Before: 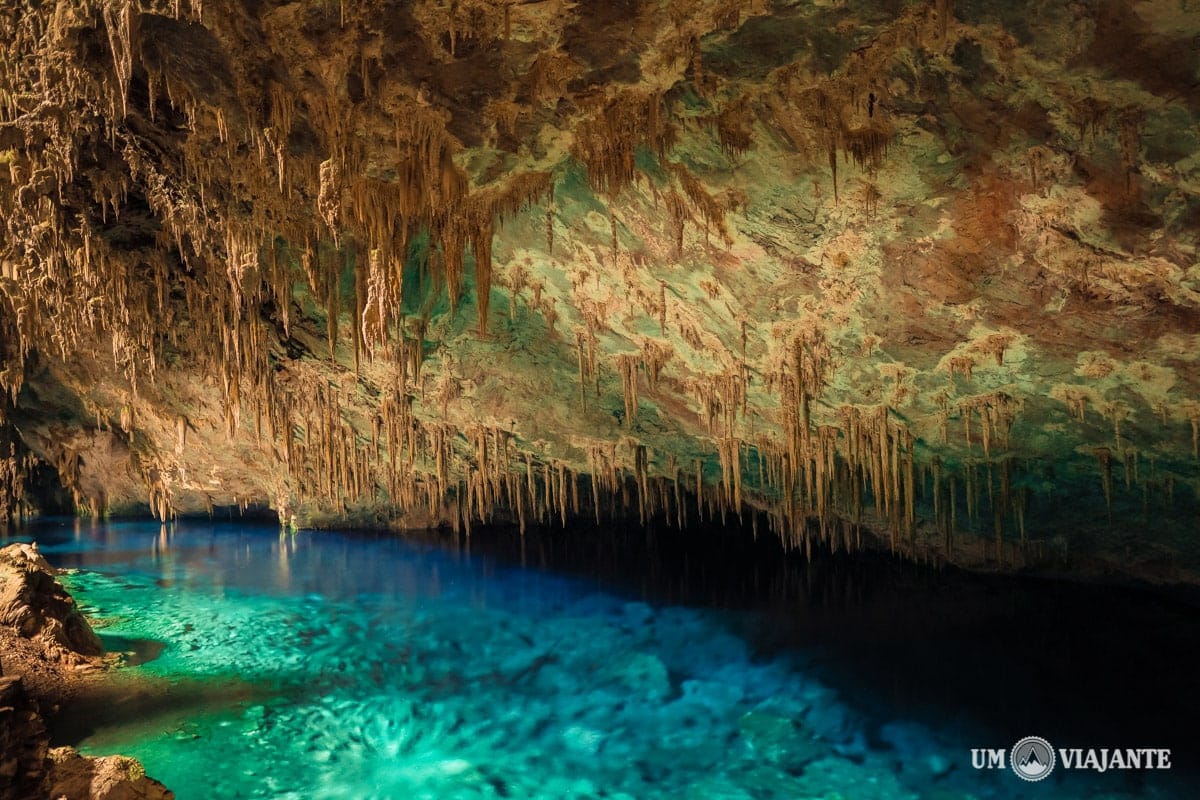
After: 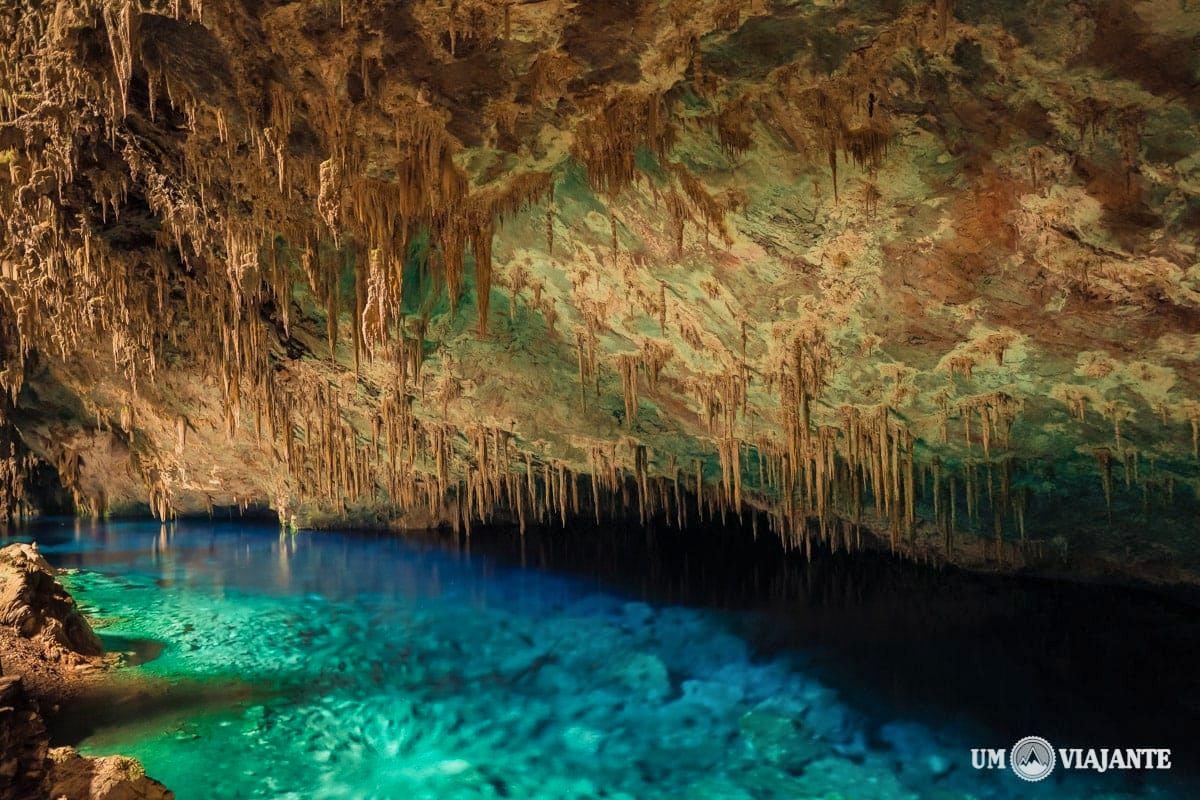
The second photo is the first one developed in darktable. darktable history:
shadows and highlights: white point adjustment -3.81, highlights -63.3, soften with gaussian
